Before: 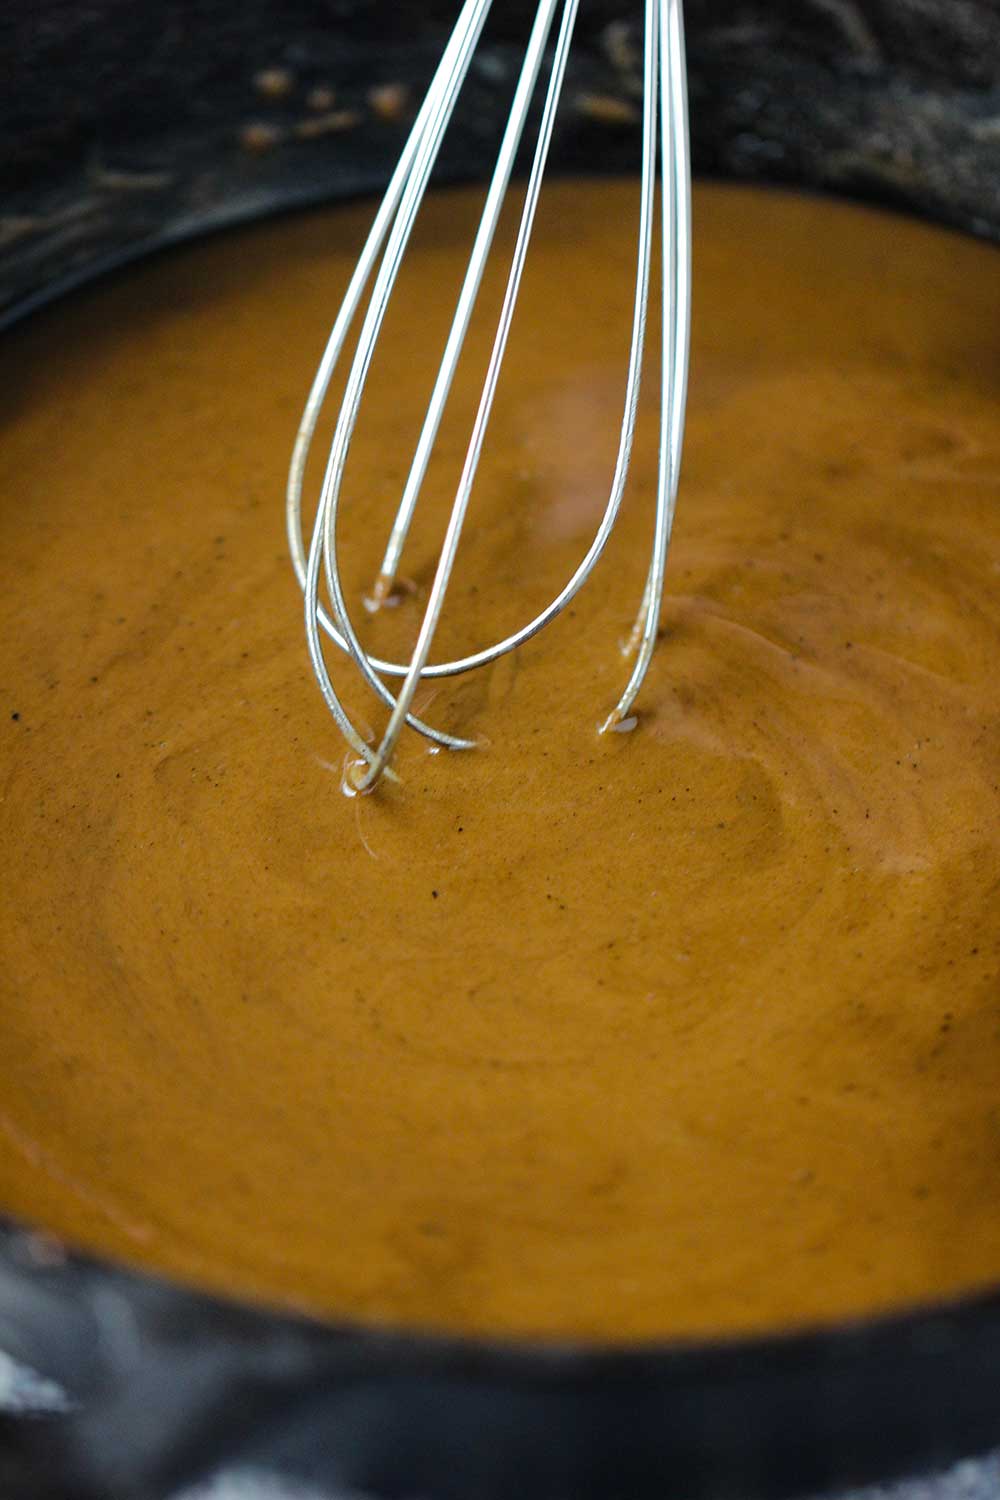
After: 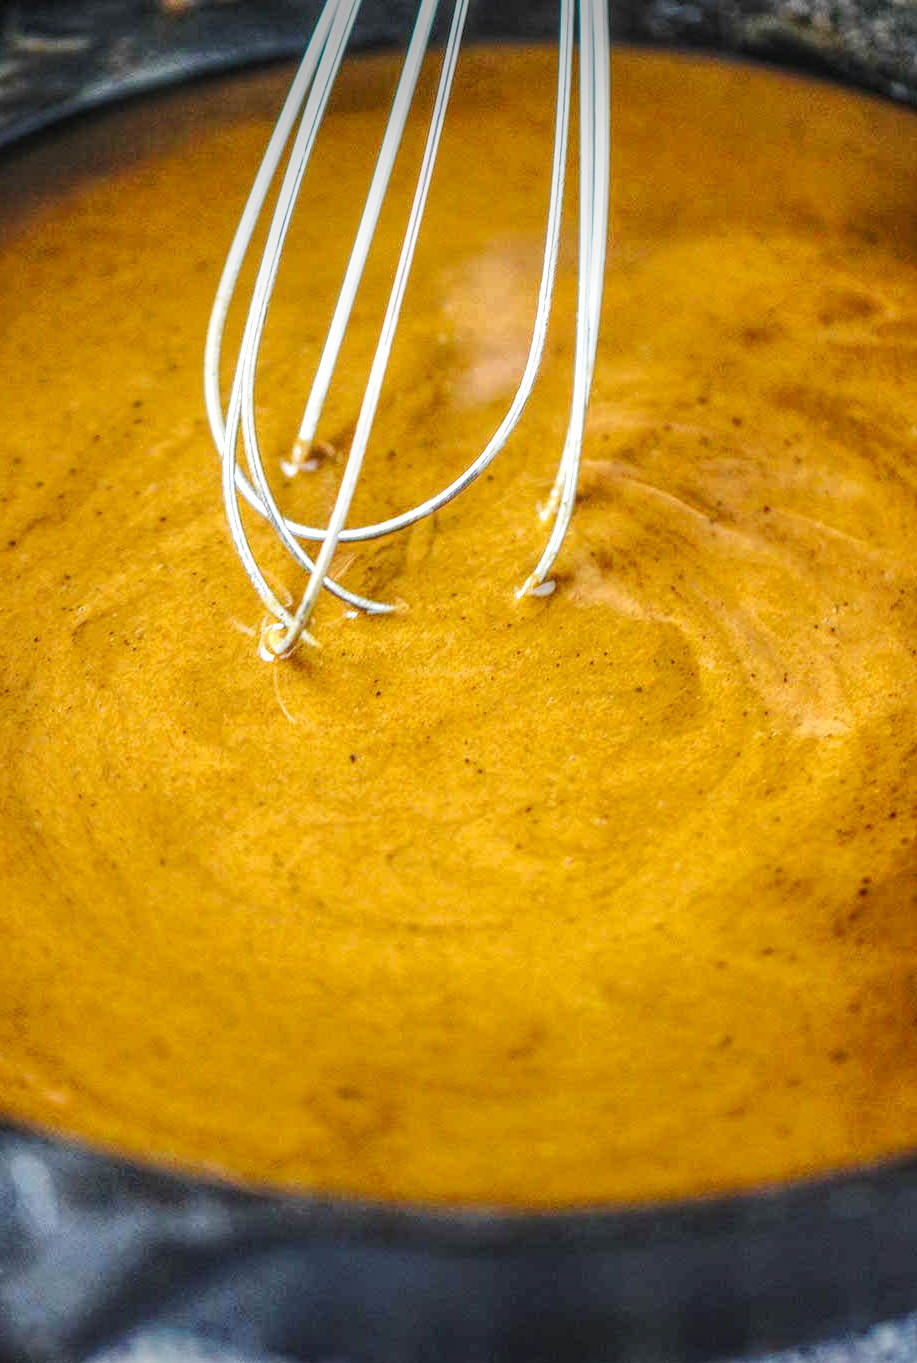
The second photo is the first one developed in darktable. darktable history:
crop and rotate: left 8.202%, top 9.125%
base curve: curves: ch0 [(0, 0) (0.018, 0.026) (0.143, 0.37) (0.33, 0.731) (0.458, 0.853) (0.735, 0.965) (0.905, 0.986) (1, 1)], preserve colors none
local contrast: highlights 20%, shadows 28%, detail 200%, midtone range 0.2
